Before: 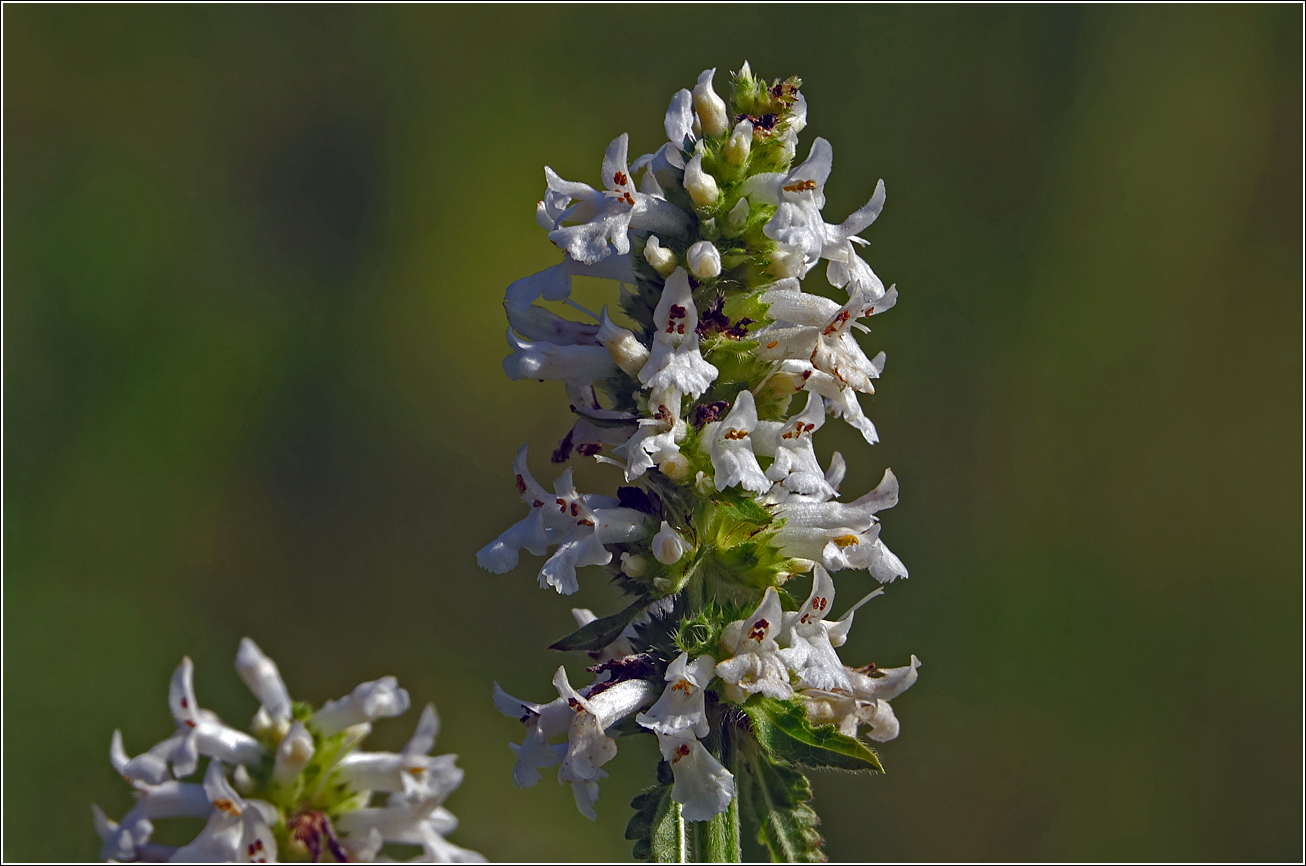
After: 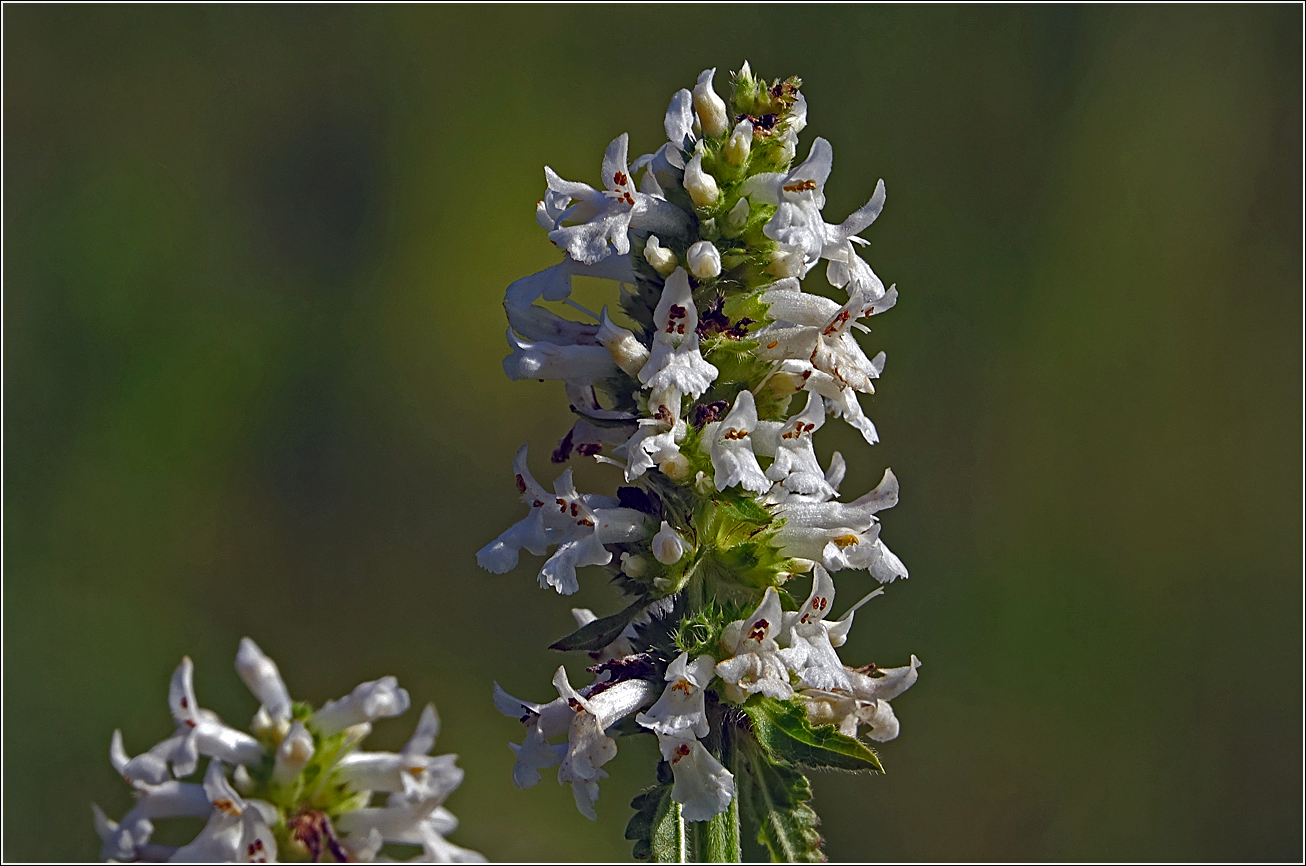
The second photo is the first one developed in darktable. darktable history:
vignetting: brightness -0.155, unbound false
sharpen: radius 2.186, amount 0.38, threshold 0.088
